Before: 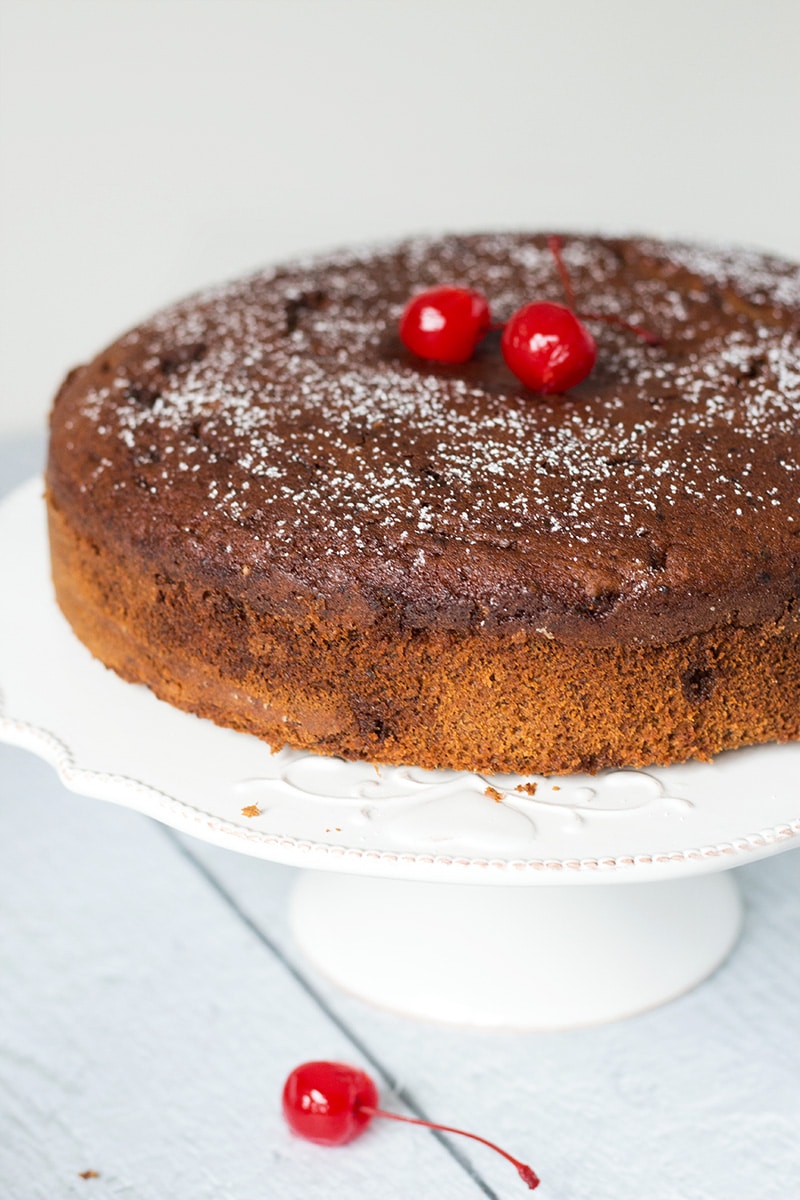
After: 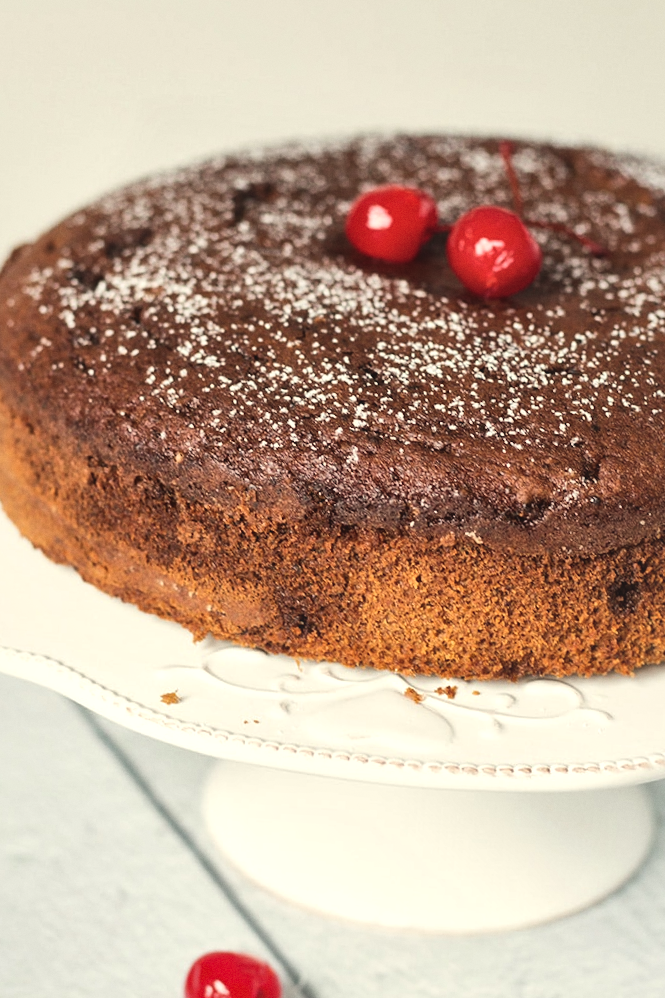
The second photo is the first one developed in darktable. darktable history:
exposure: black level correction -0.015, compensate highlight preservation false
grain: coarseness 0.09 ISO, strength 10%
crop and rotate: angle -3.27°, left 5.211%, top 5.211%, right 4.607%, bottom 4.607%
white balance: red 1.029, blue 0.92
local contrast: mode bilateral grid, contrast 20, coarseness 50, detail 171%, midtone range 0.2
